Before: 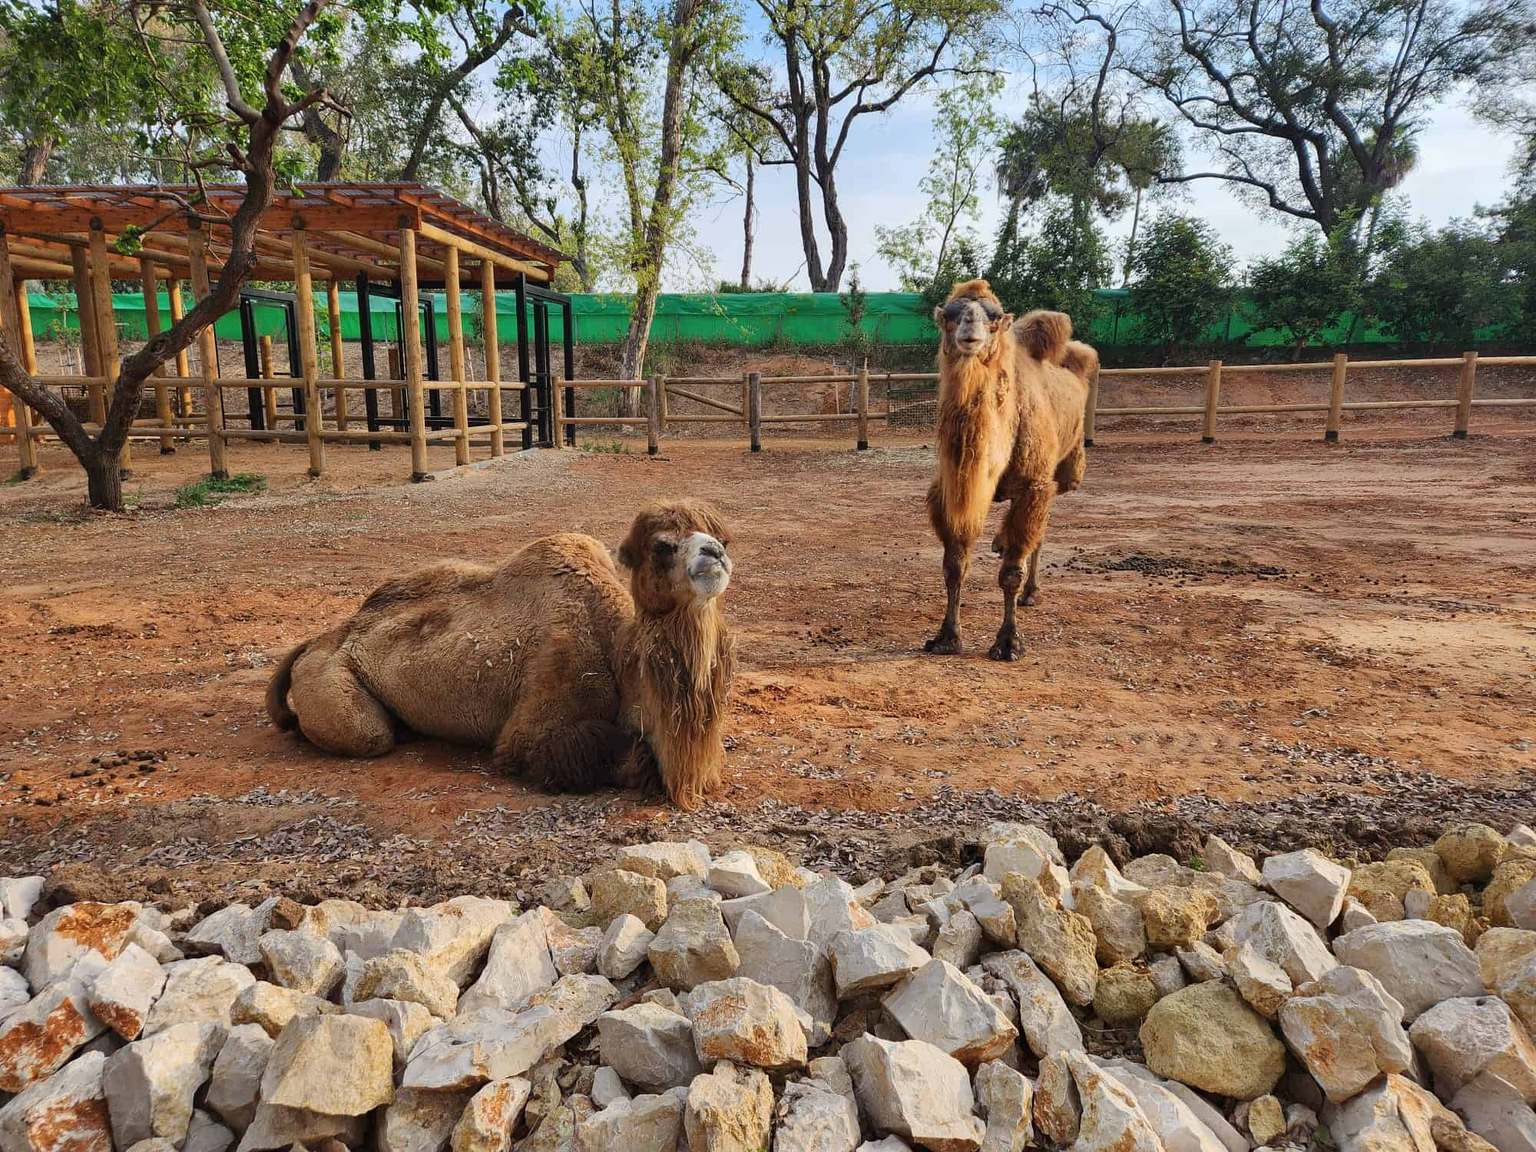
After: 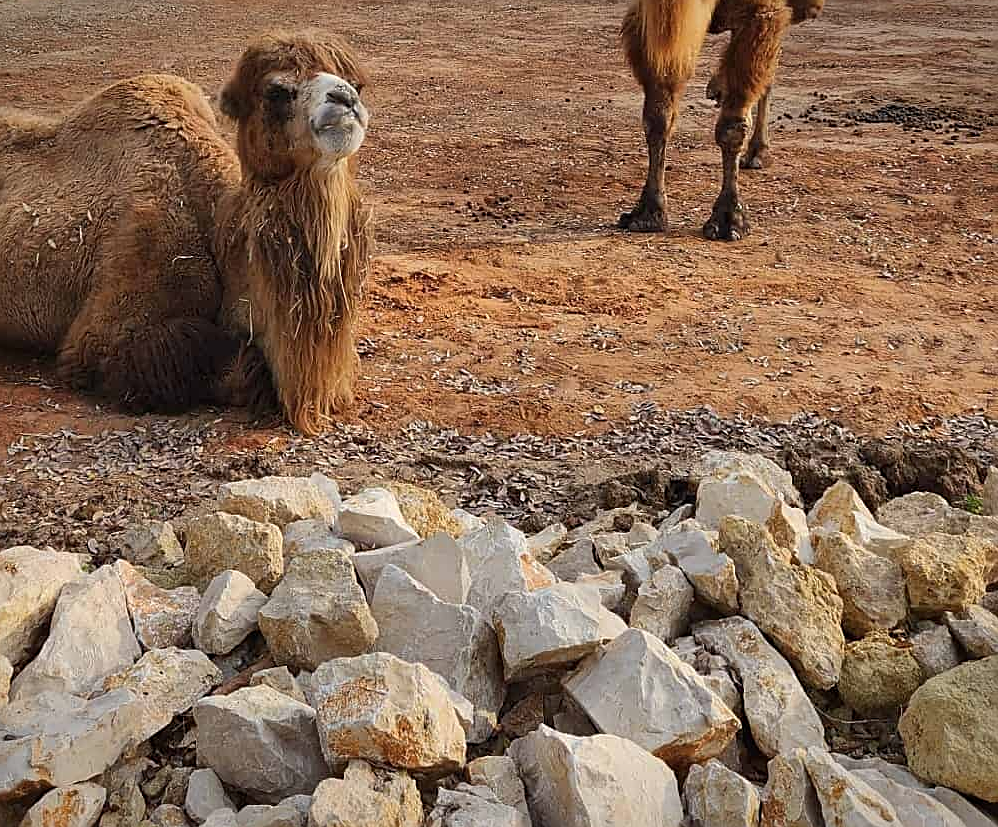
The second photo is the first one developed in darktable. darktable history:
crop: left 29.265%, top 41.37%, right 20.819%, bottom 3.477%
vignetting: fall-off start 99.28%, brightness -0.393, saturation 0.015, width/height ratio 1.307
sharpen: on, module defaults
tone equalizer: edges refinement/feathering 500, mask exposure compensation -1.57 EV, preserve details no
